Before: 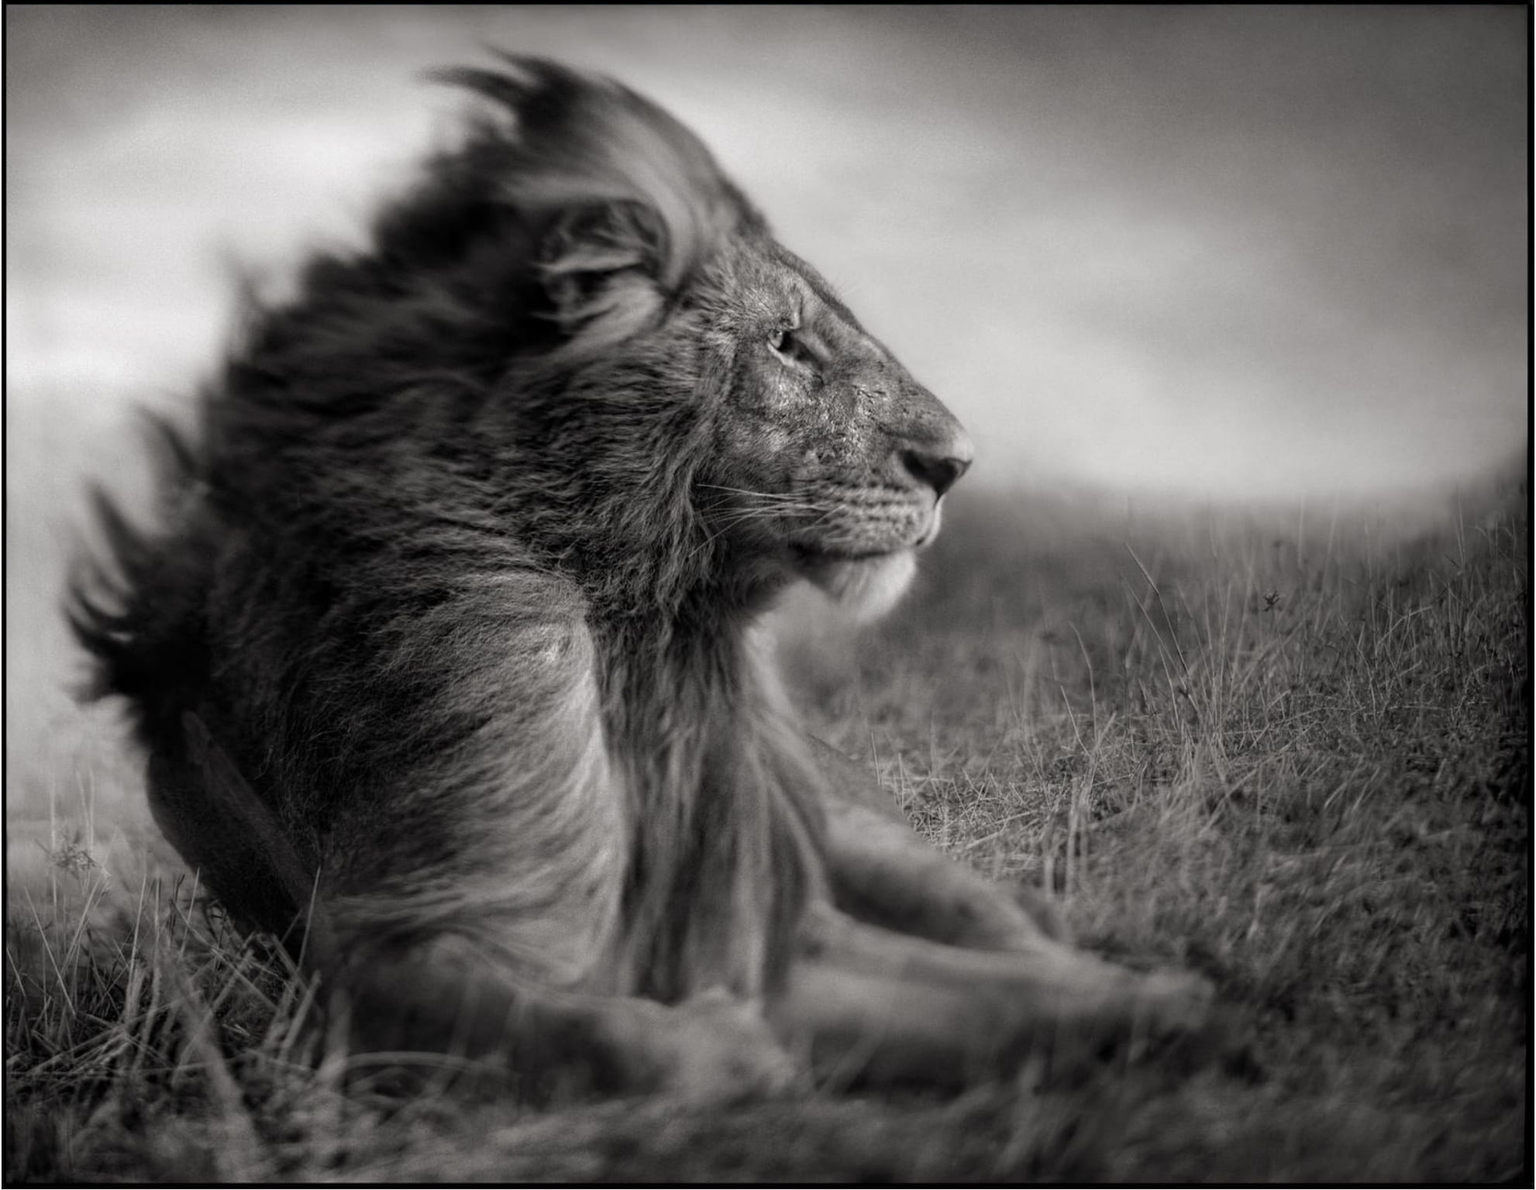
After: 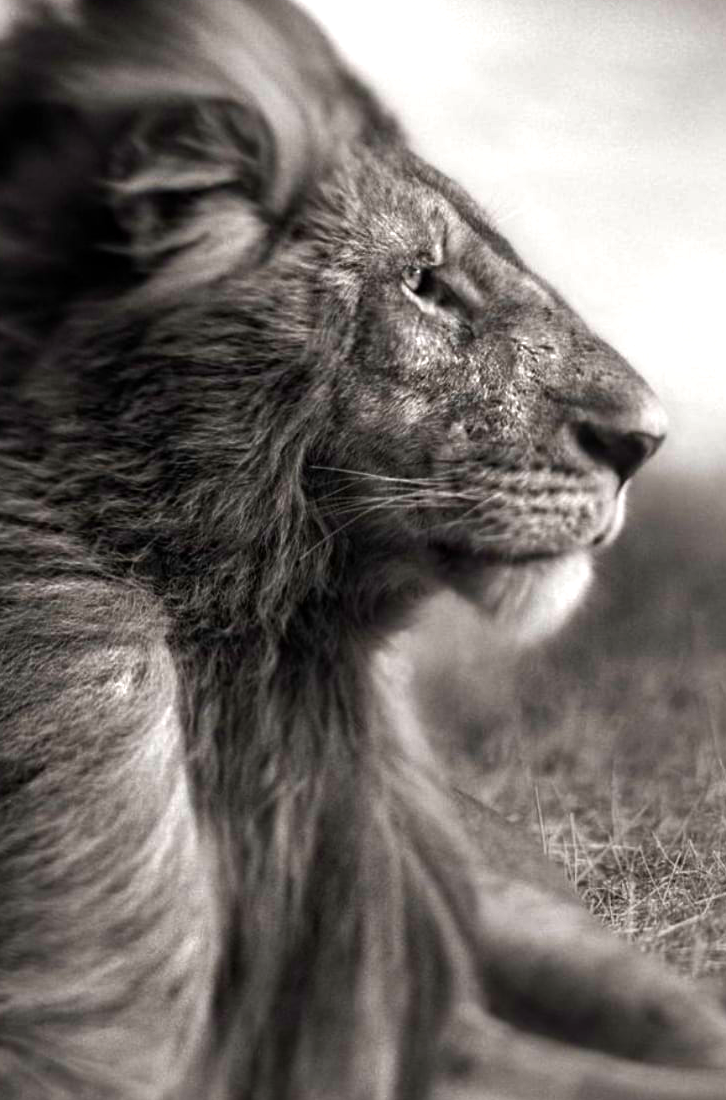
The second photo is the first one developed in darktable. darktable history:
color balance rgb: linear chroma grading › global chroma 15.037%, perceptual saturation grading › global saturation 26.07%, perceptual saturation grading › highlights -28.927%, perceptual saturation grading › mid-tones 15.717%, perceptual saturation grading › shadows 34.095%, perceptual brilliance grading › global brilliance 14.538%, perceptual brilliance grading › shadows -35.404%
exposure: exposure 0.209 EV, compensate exposure bias true, compensate highlight preservation false
crop and rotate: left 29.757%, top 10.373%, right 33.589%, bottom 17.977%
velvia: on, module defaults
